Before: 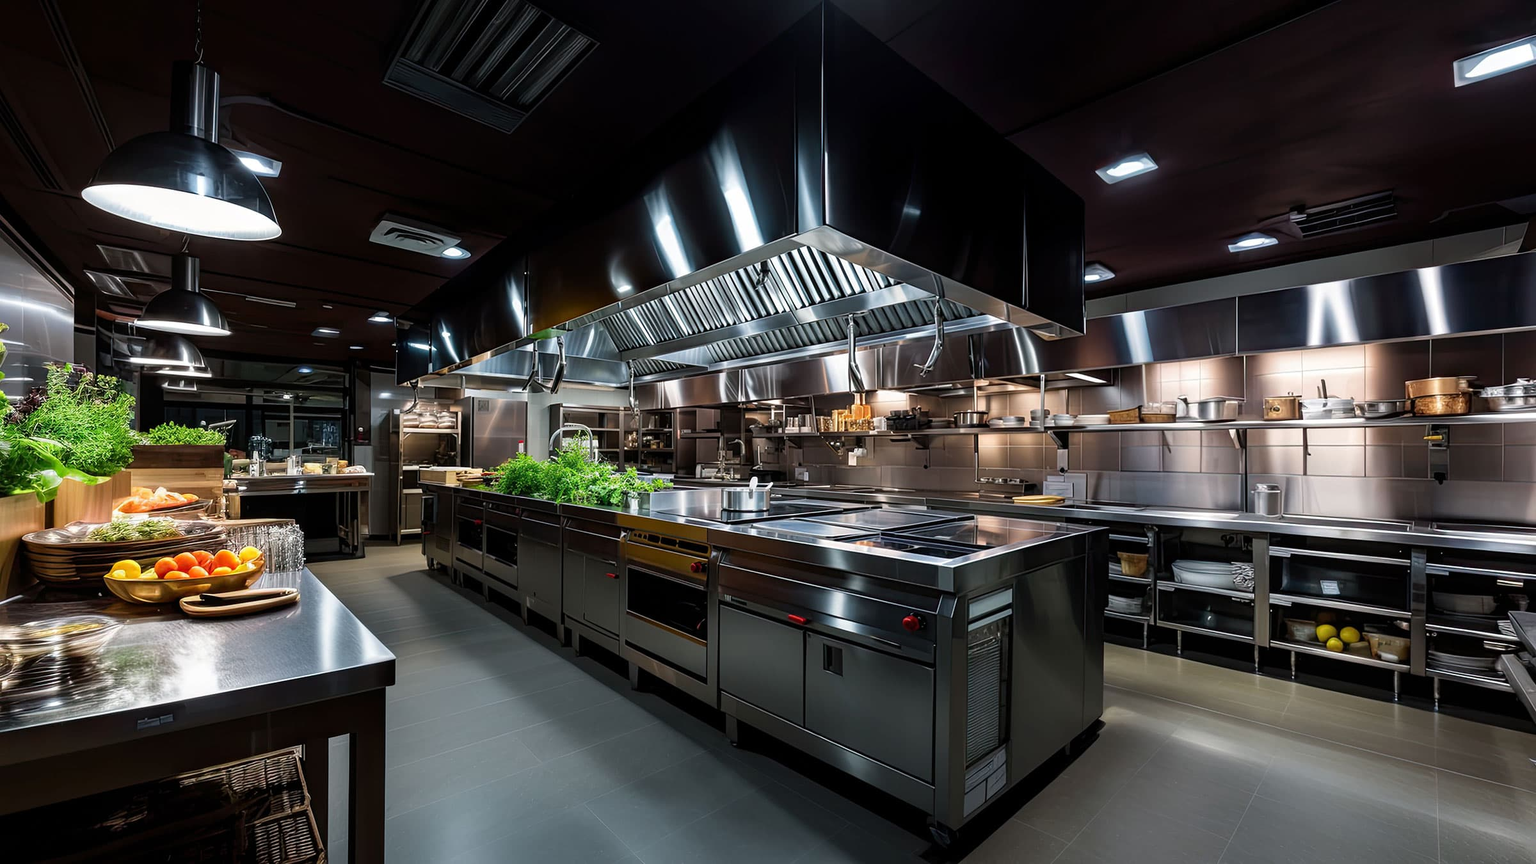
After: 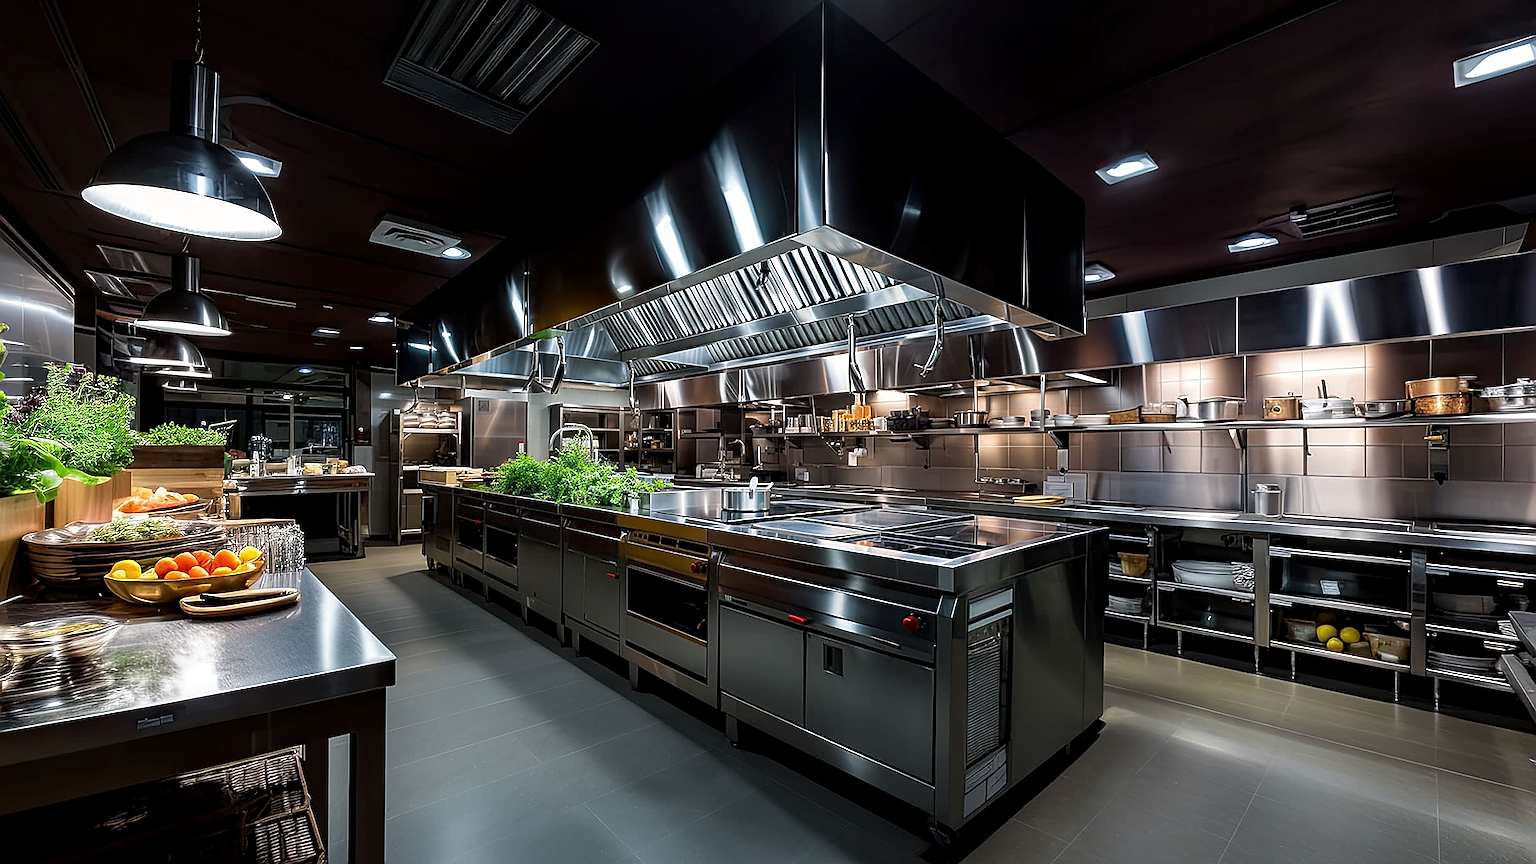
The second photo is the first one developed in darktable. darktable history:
sharpen: radius 1.4, amount 1.25, threshold 0.7
base curve: curves: ch0 [(0, 0) (0.472, 0.455) (1, 1)], preserve colors none
color balance: contrast fulcrum 17.78%
local contrast: highlights 100%, shadows 100%, detail 120%, midtone range 0.2
